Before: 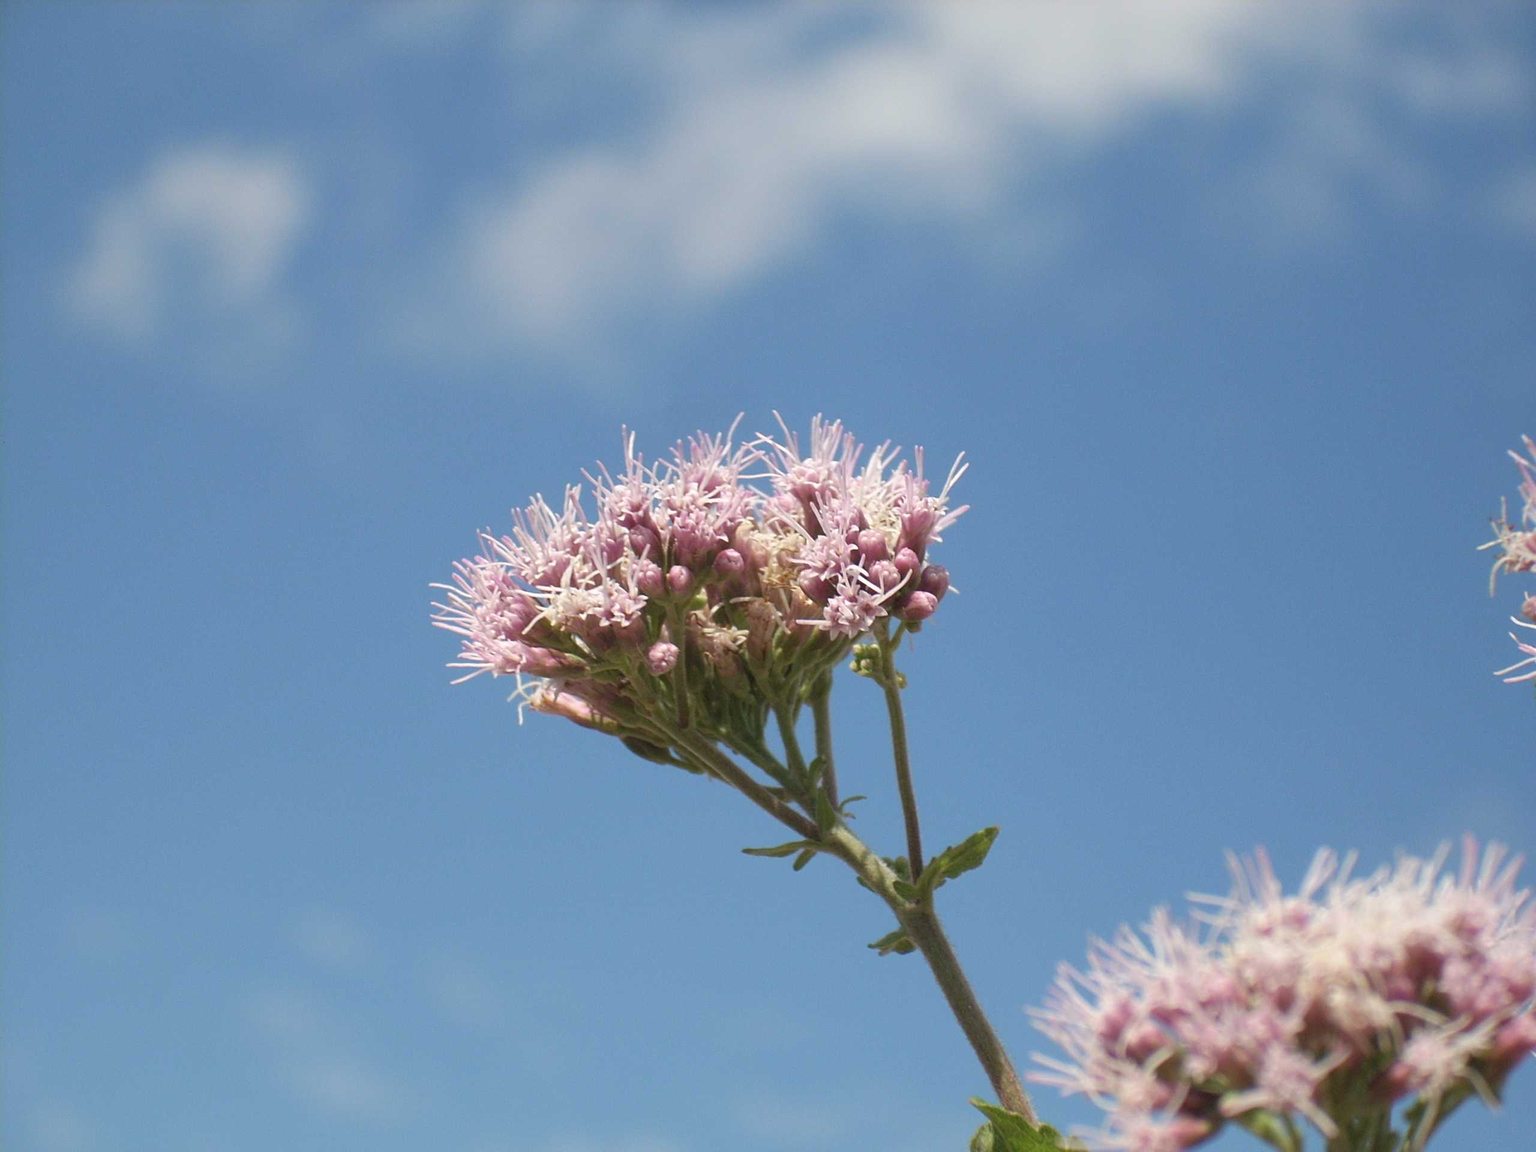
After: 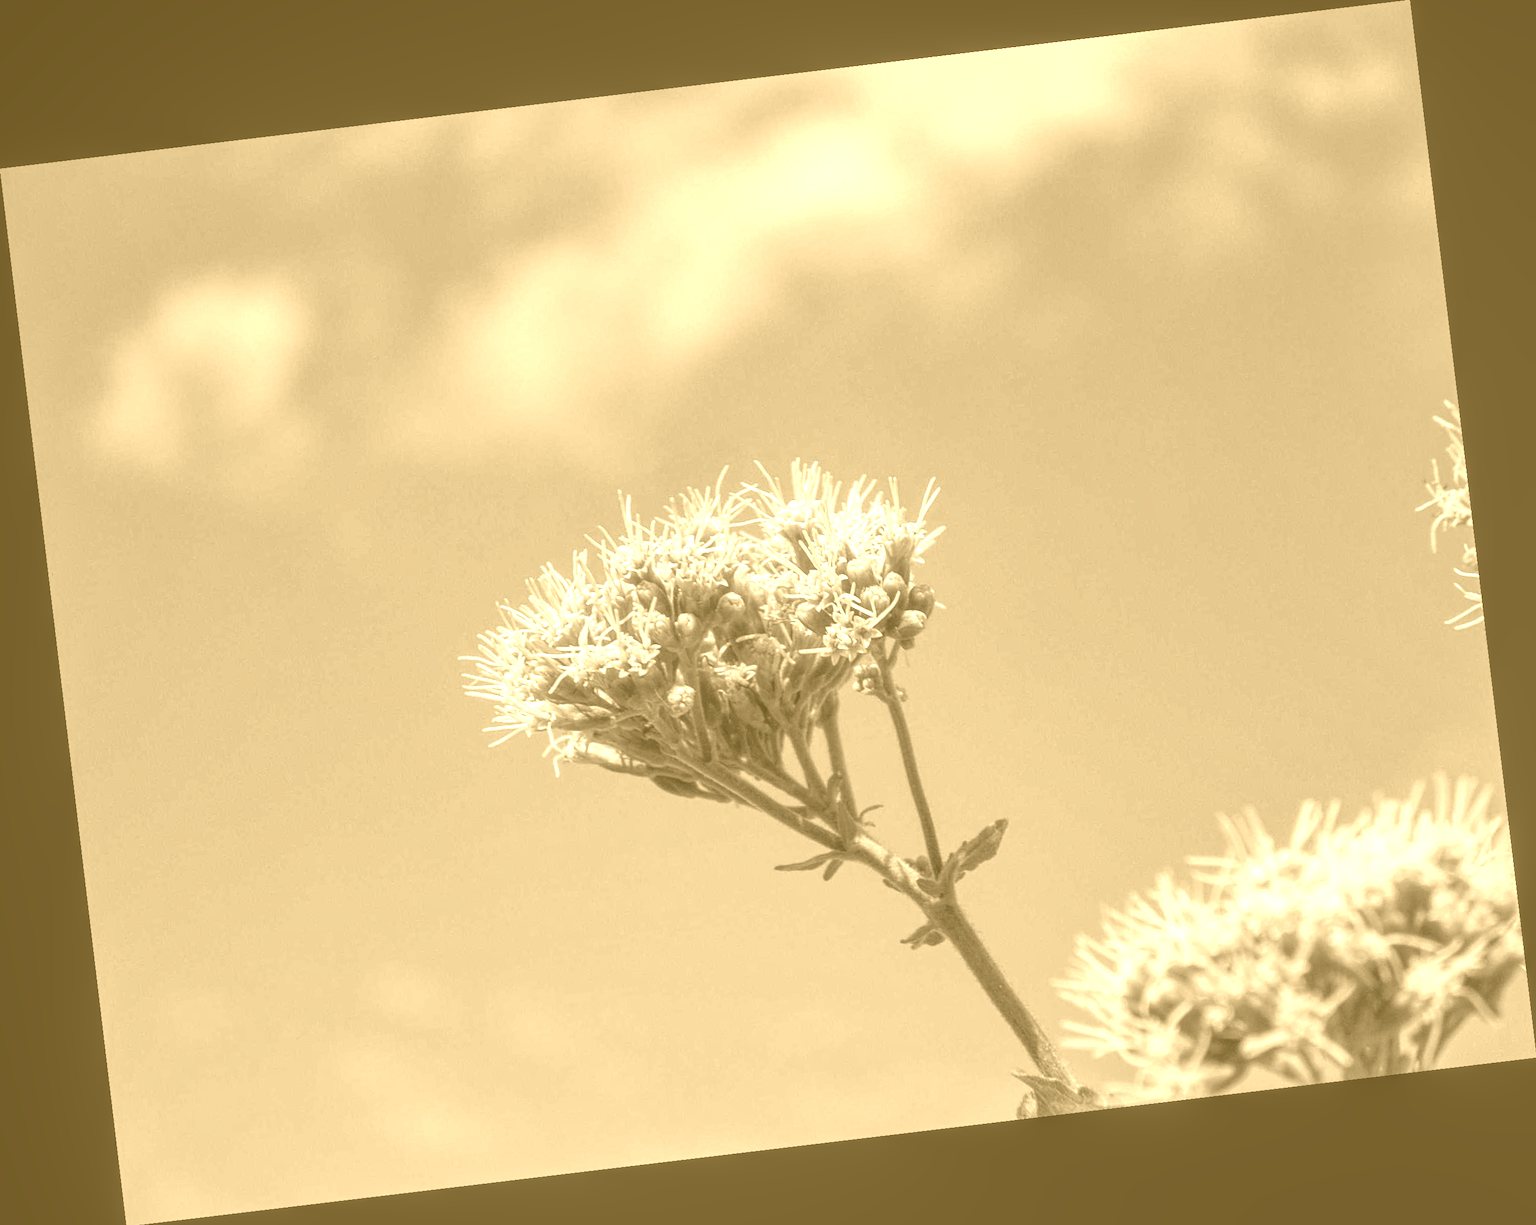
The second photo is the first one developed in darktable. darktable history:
rotate and perspective: rotation -6.83°, automatic cropping off
exposure: black level correction -0.005, exposure 0.054 EV, compensate highlight preservation false
colorize: hue 36°, source mix 100%
local contrast: highlights 66%, shadows 33%, detail 166%, midtone range 0.2
